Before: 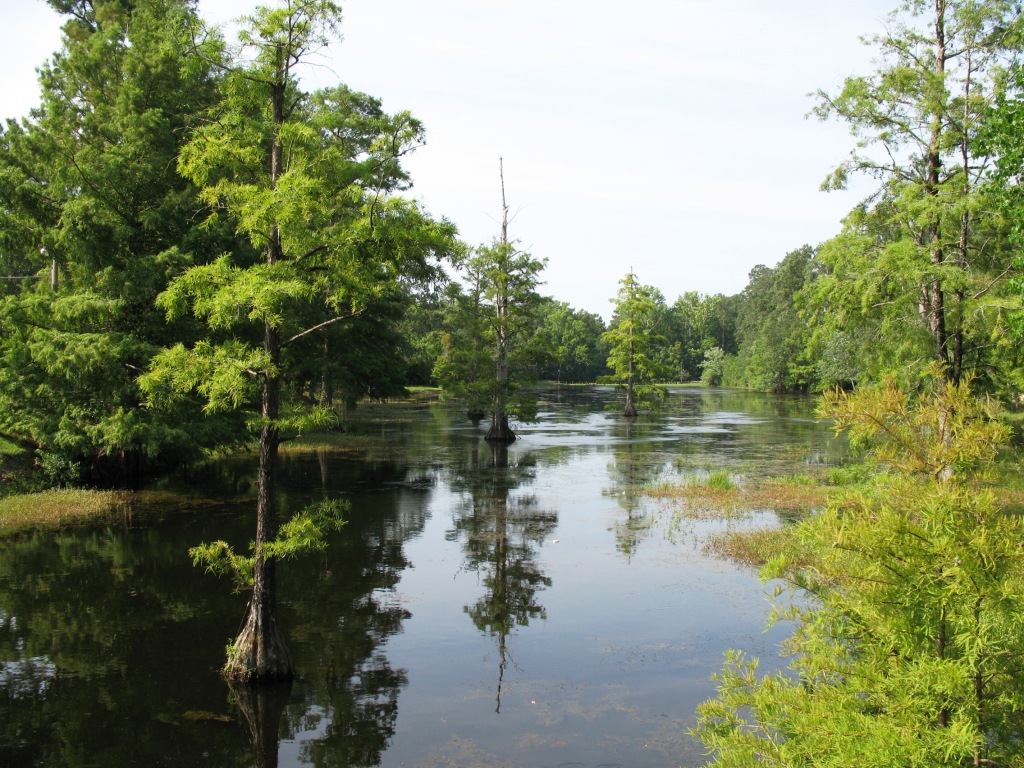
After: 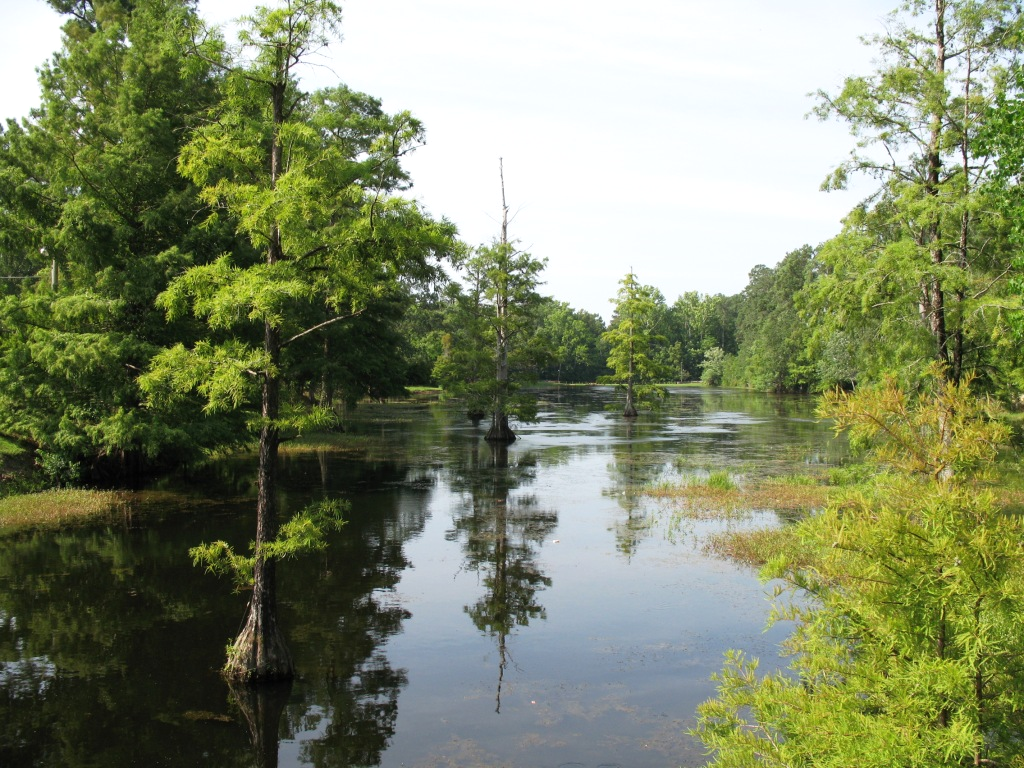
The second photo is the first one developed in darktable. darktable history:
shadows and highlights: shadows -8.45, white point adjustment 1.36, highlights 11.27
